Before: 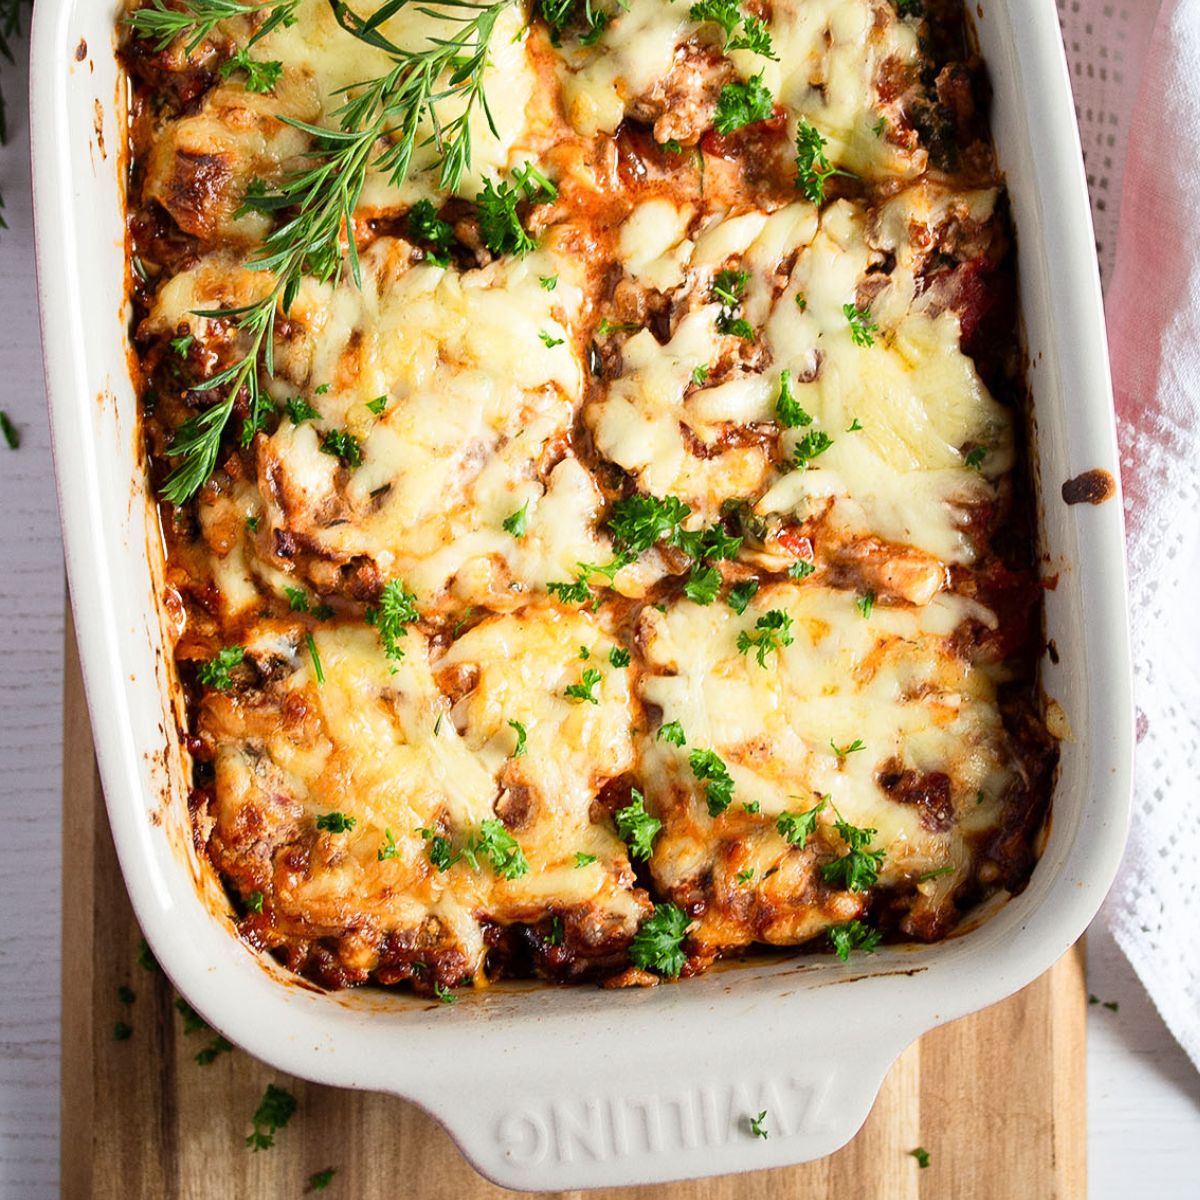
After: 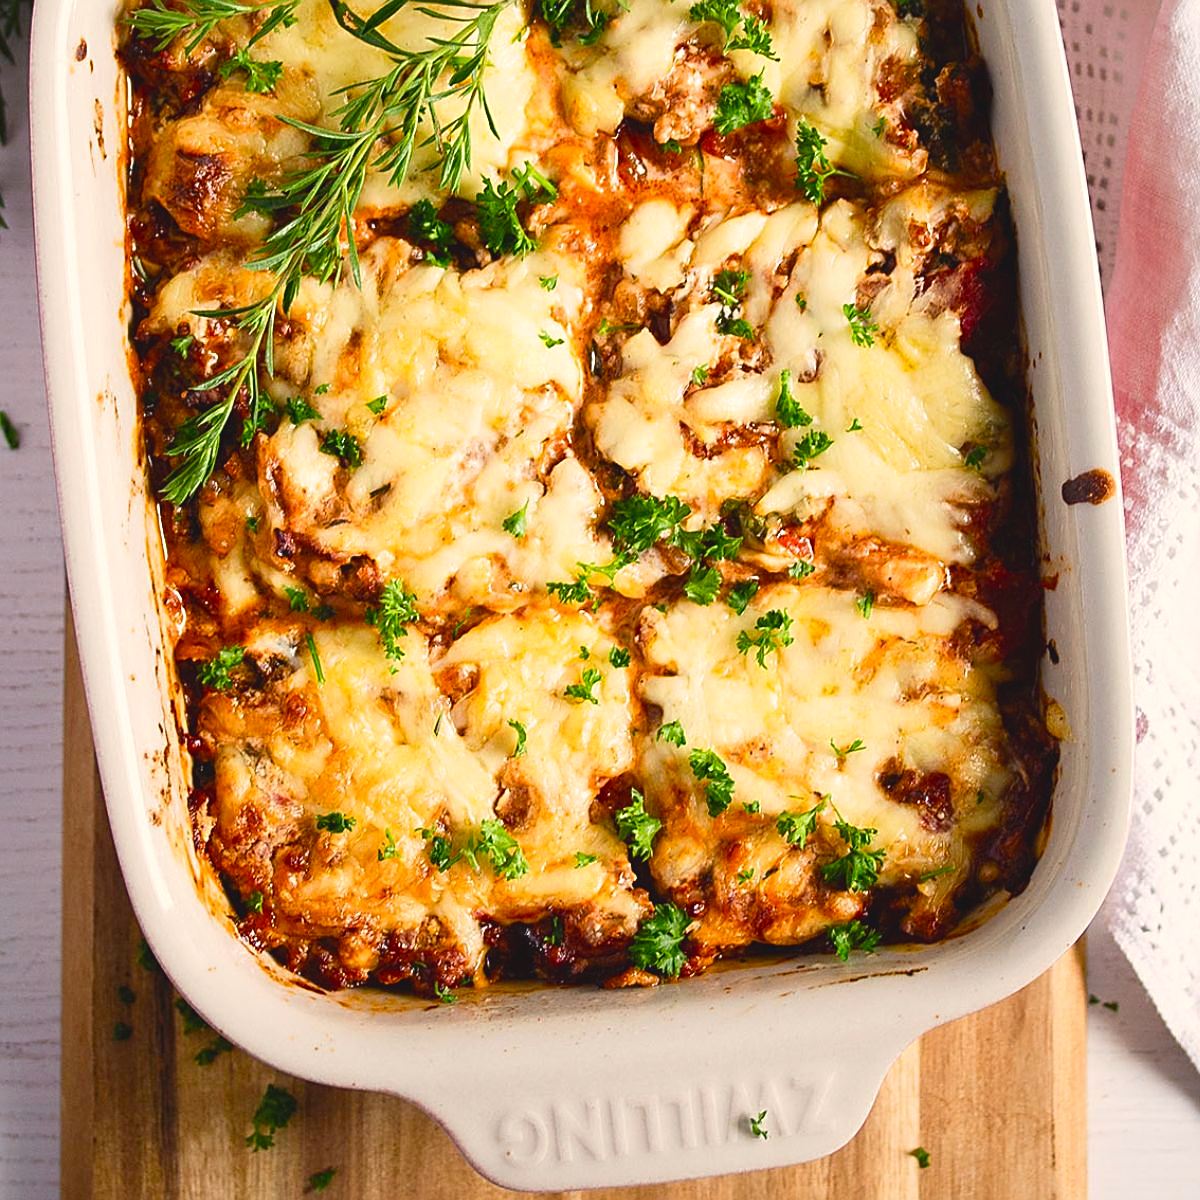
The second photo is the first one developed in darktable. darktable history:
tone equalizer: on, module defaults
color balance rgb: shadows lift › chroma 2%, shadows lift › hue 247.2°, power › chroma 0.3%, power › hue 25.2°, highlights gain › chroma 3%, highlights gain › hue 60°, global offset › luminance 0.75%, perceptual saturation grading › global saturation 20%, perceptual saturation grading › highlights -20%, perceptual saturation grading › shadows 30%, global vibrance 20%
sharpen: on, module defaults
